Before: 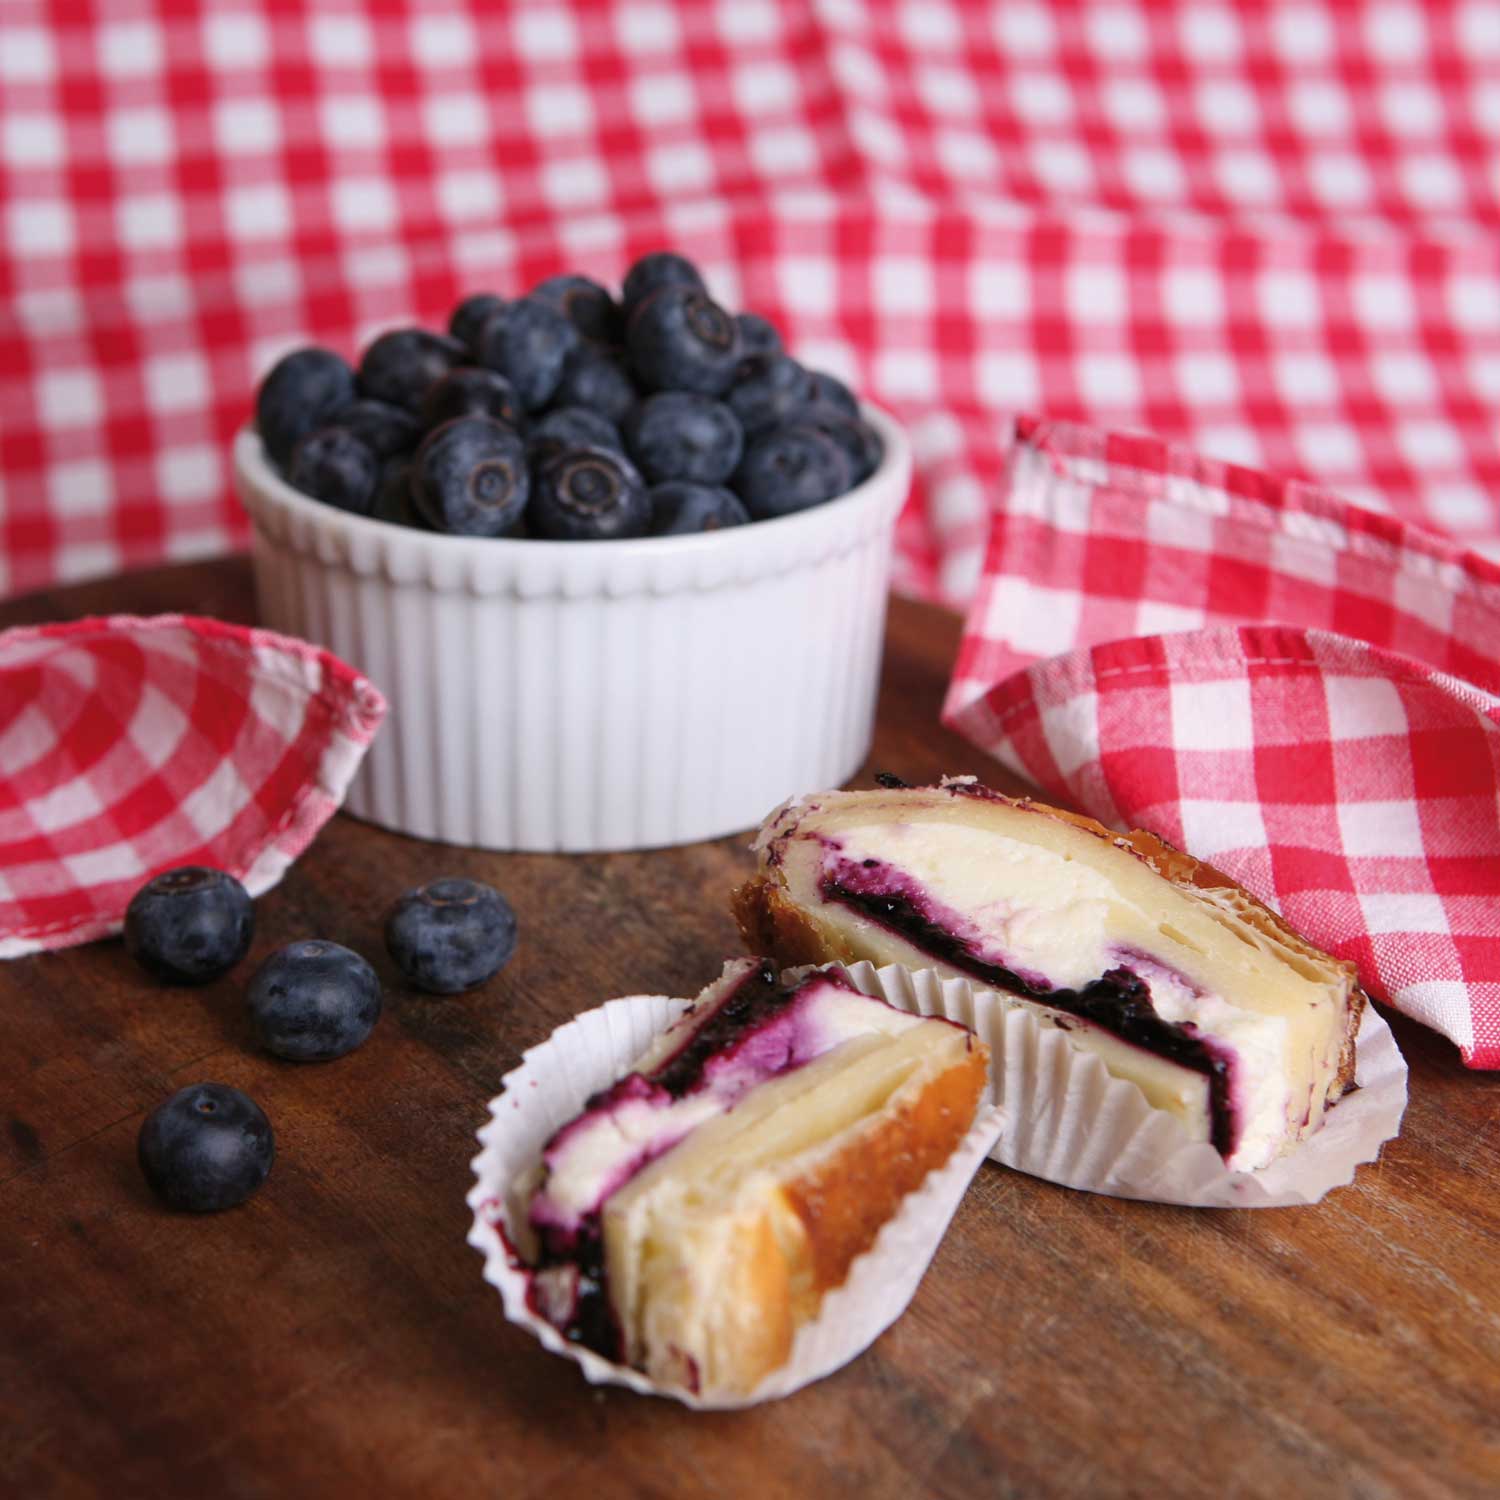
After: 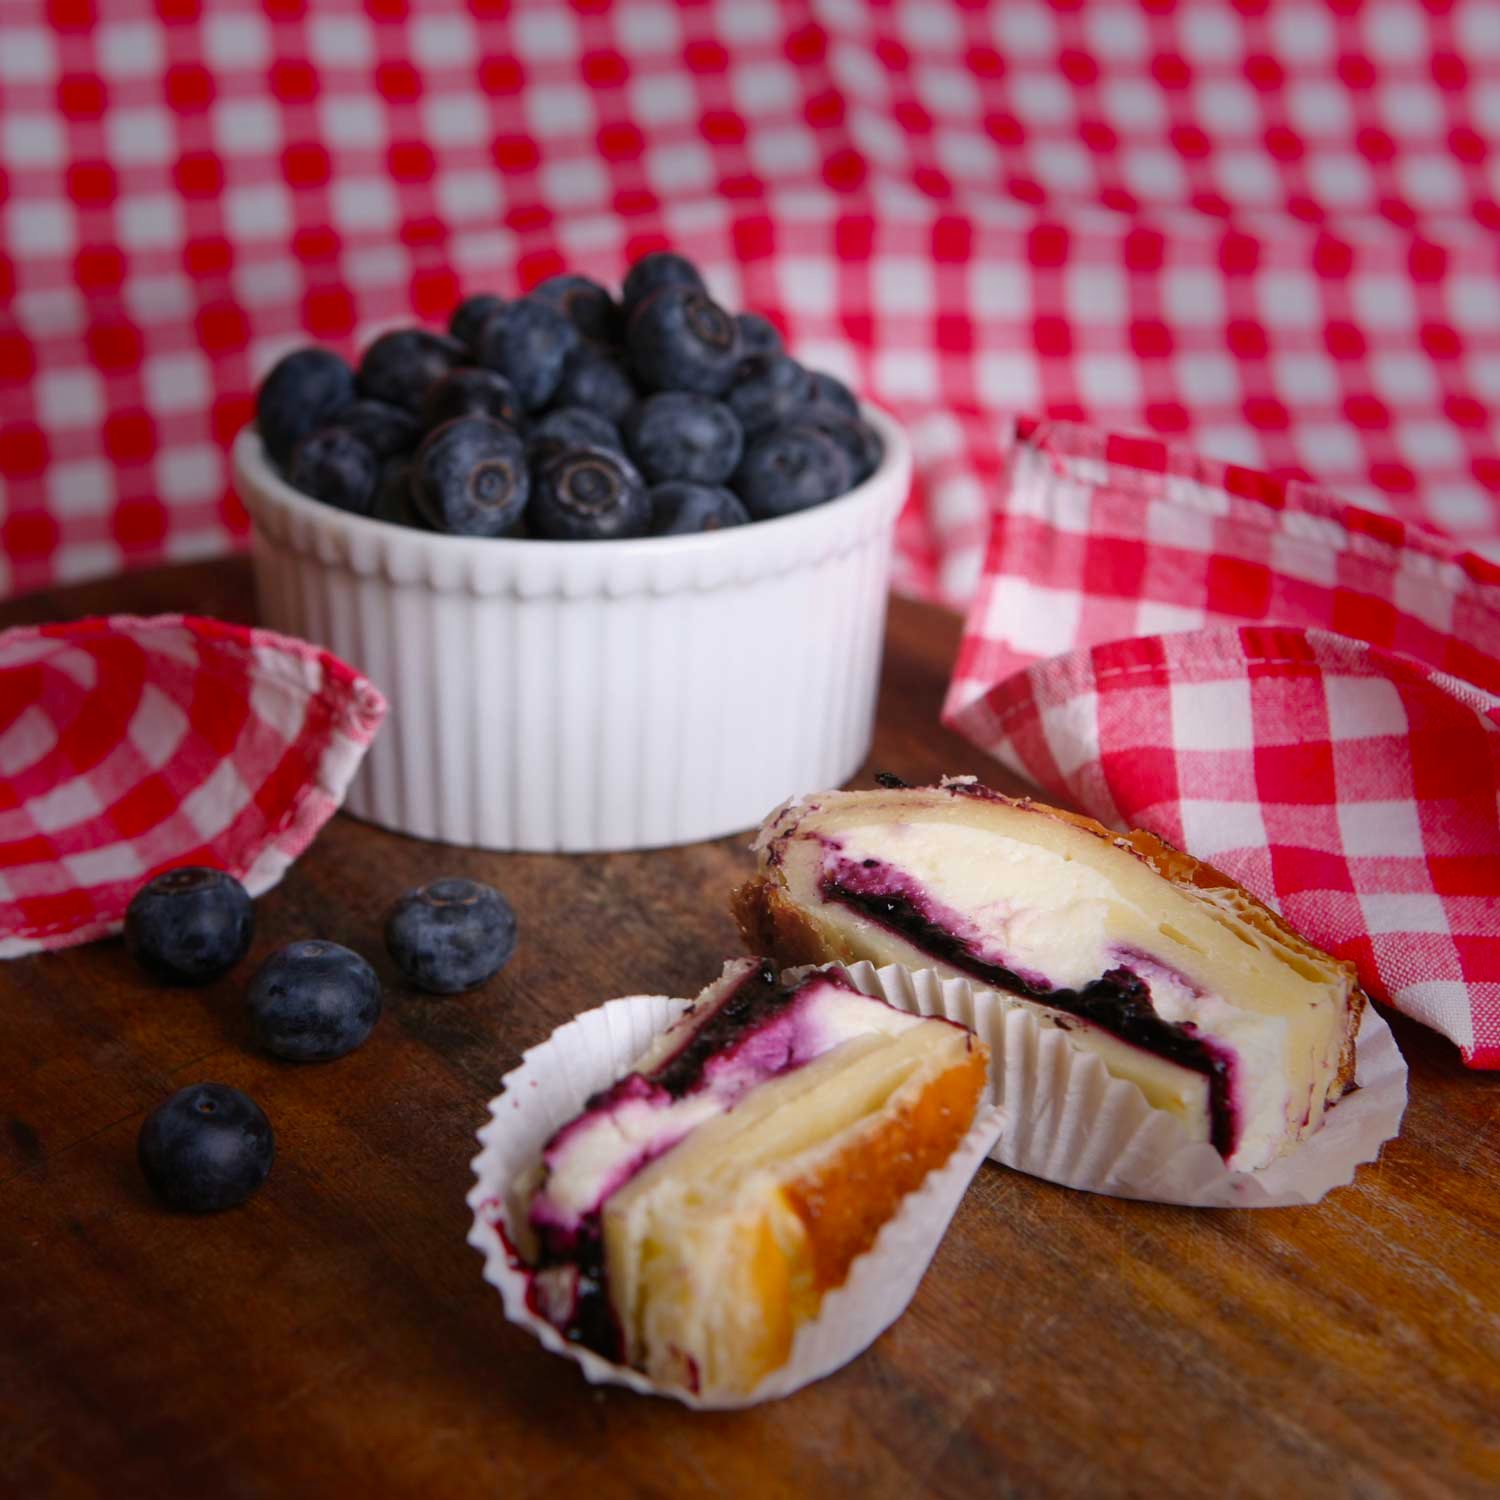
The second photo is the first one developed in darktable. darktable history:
vignetting: fall-off start 39.3%, fall-off radius 39.93%, saturation 0.374
